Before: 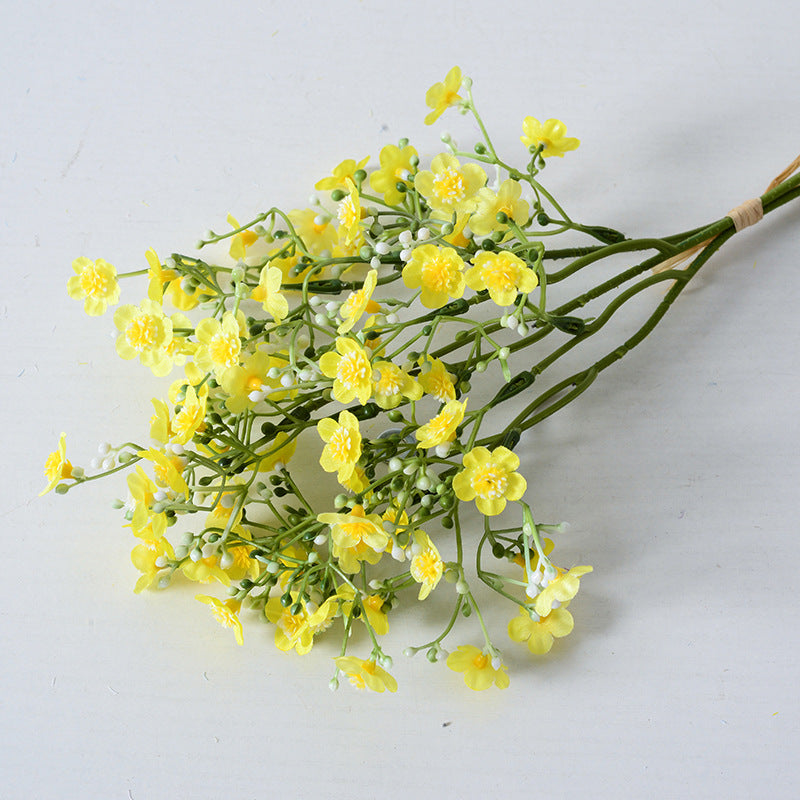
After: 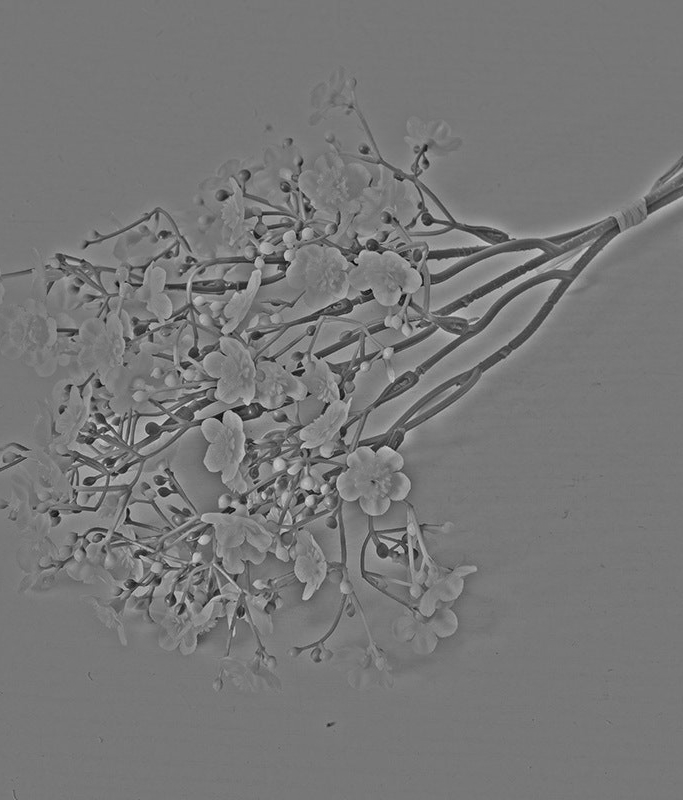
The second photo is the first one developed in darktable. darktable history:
crop and rotate: left 14.584%
highpass: sharpness 25.84%, contrast boost 14.94%
local contrast: detail 154%
